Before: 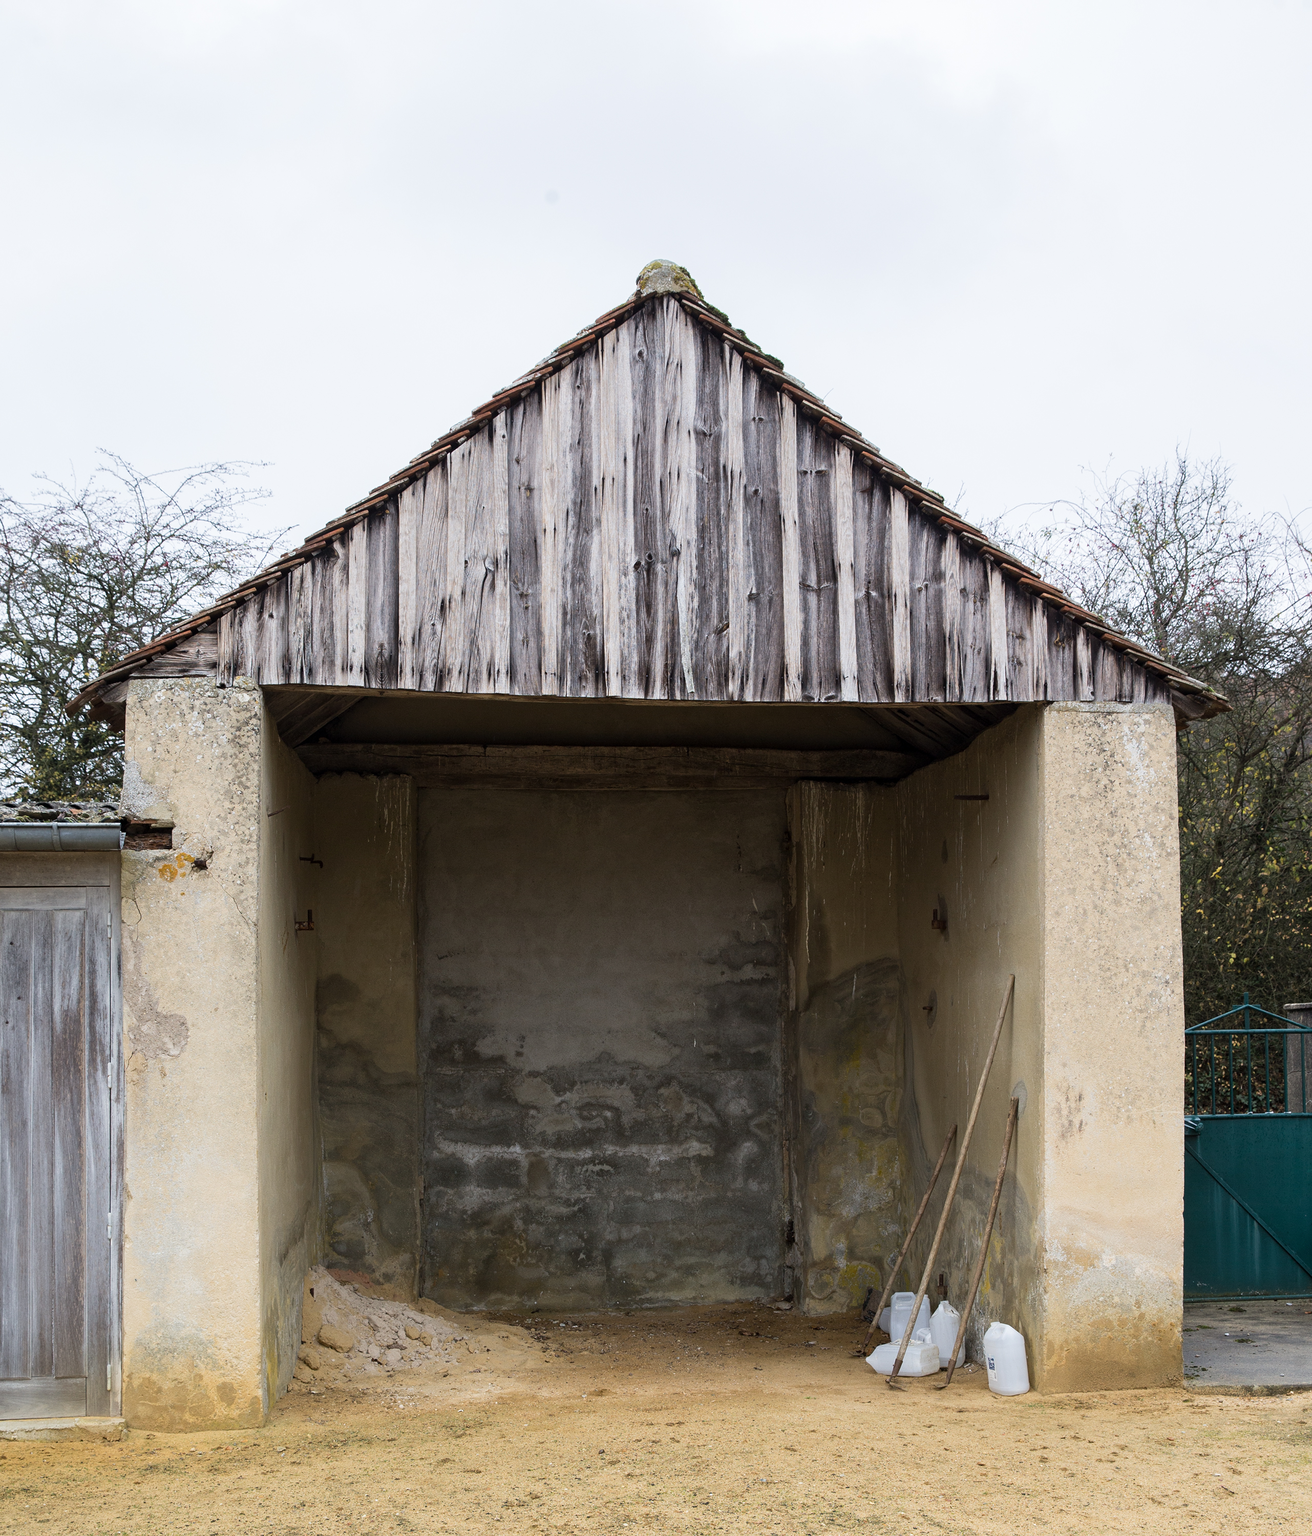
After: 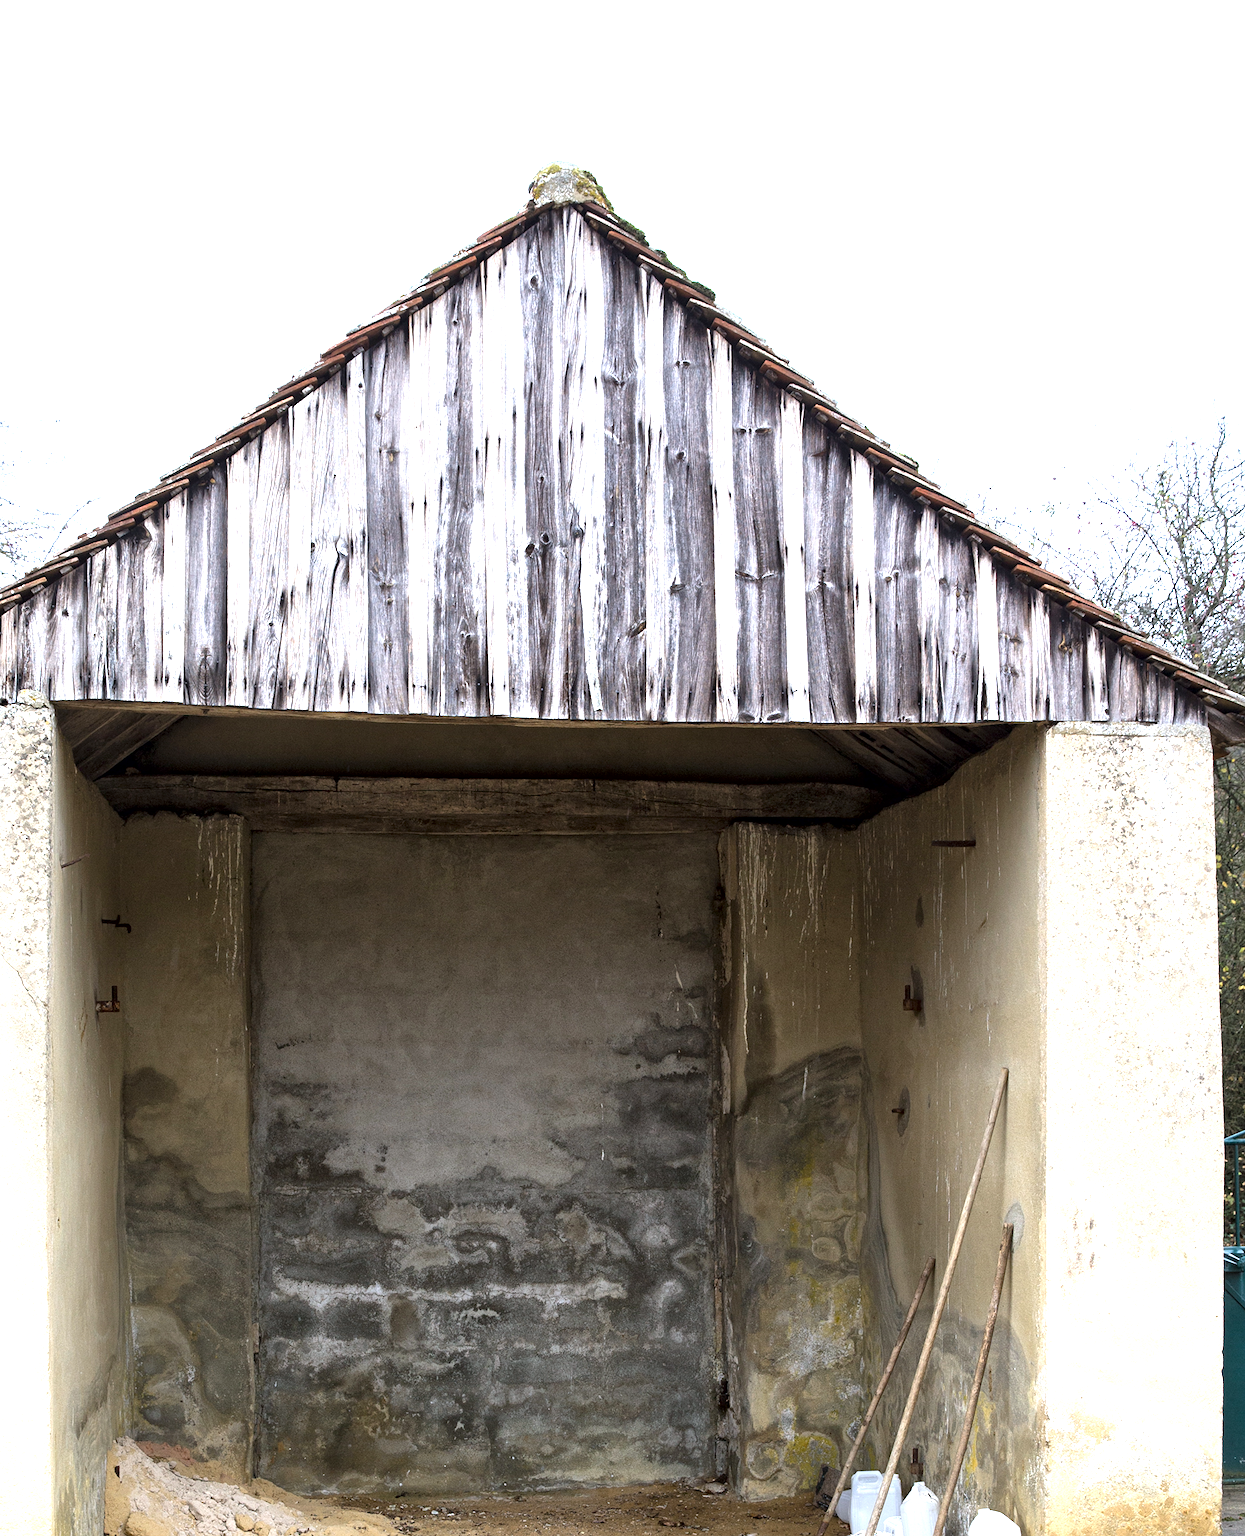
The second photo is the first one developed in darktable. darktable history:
local contrast: mode bilateral grid, contrast 20, coarseness 100, detail 150%, midtone range 0.2
white balance: red 0.976, blue 1.04
exposure: black level correction 0, exposure 1.1 EV, compensate exposure bias true, compensate highlight preservation false
crop: left 16.768%, top 8.653%, right 8.362%, bottom 12.485%
